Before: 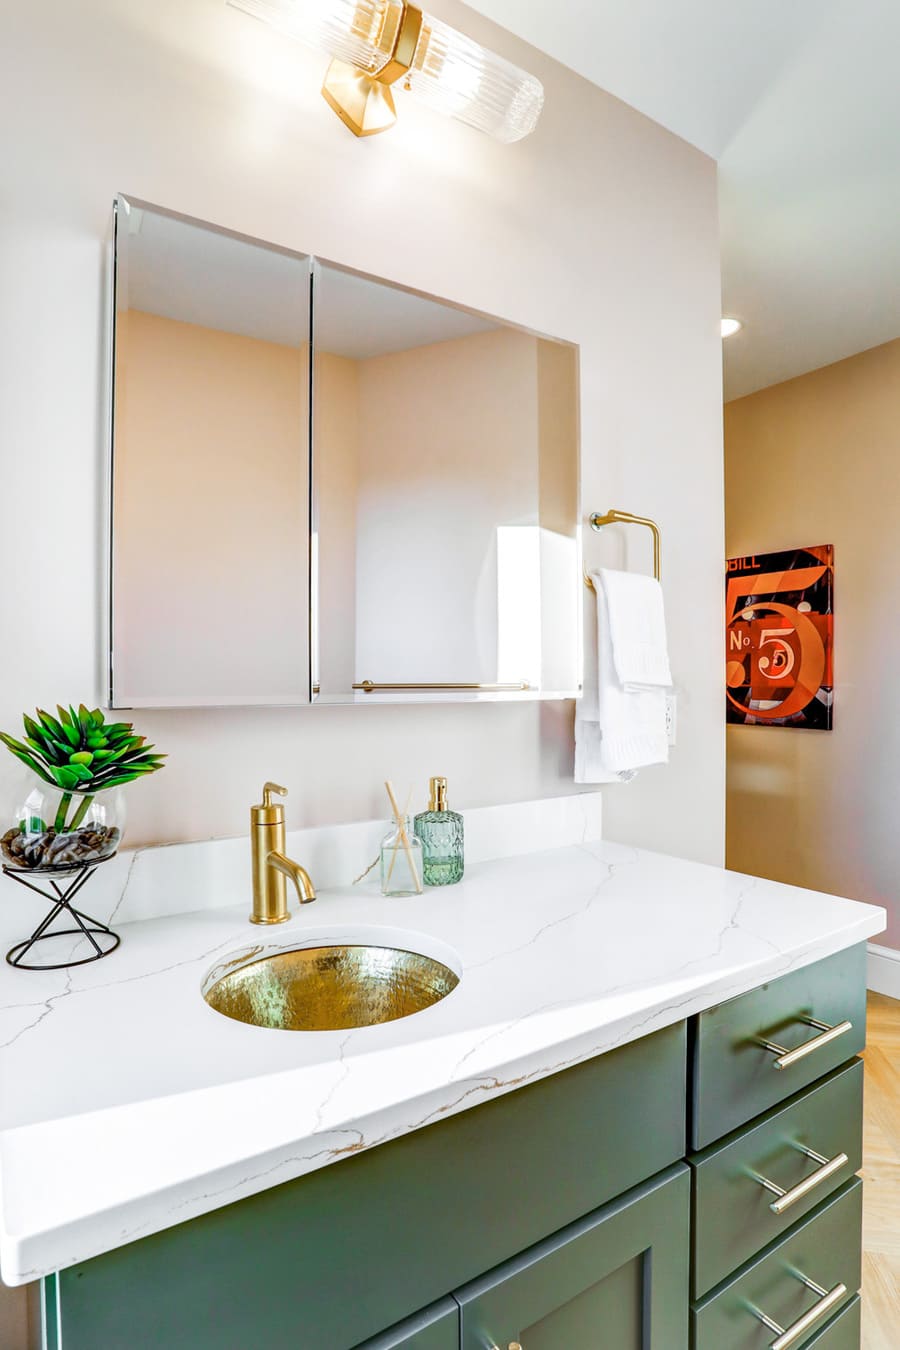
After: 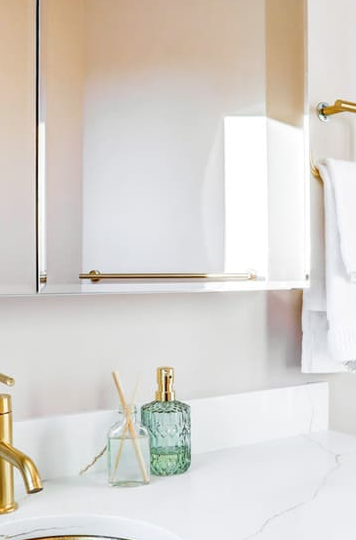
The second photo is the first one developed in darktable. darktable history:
crop: left 30.424%, top 30.402%, right 29.947%, bottom 29.579%
